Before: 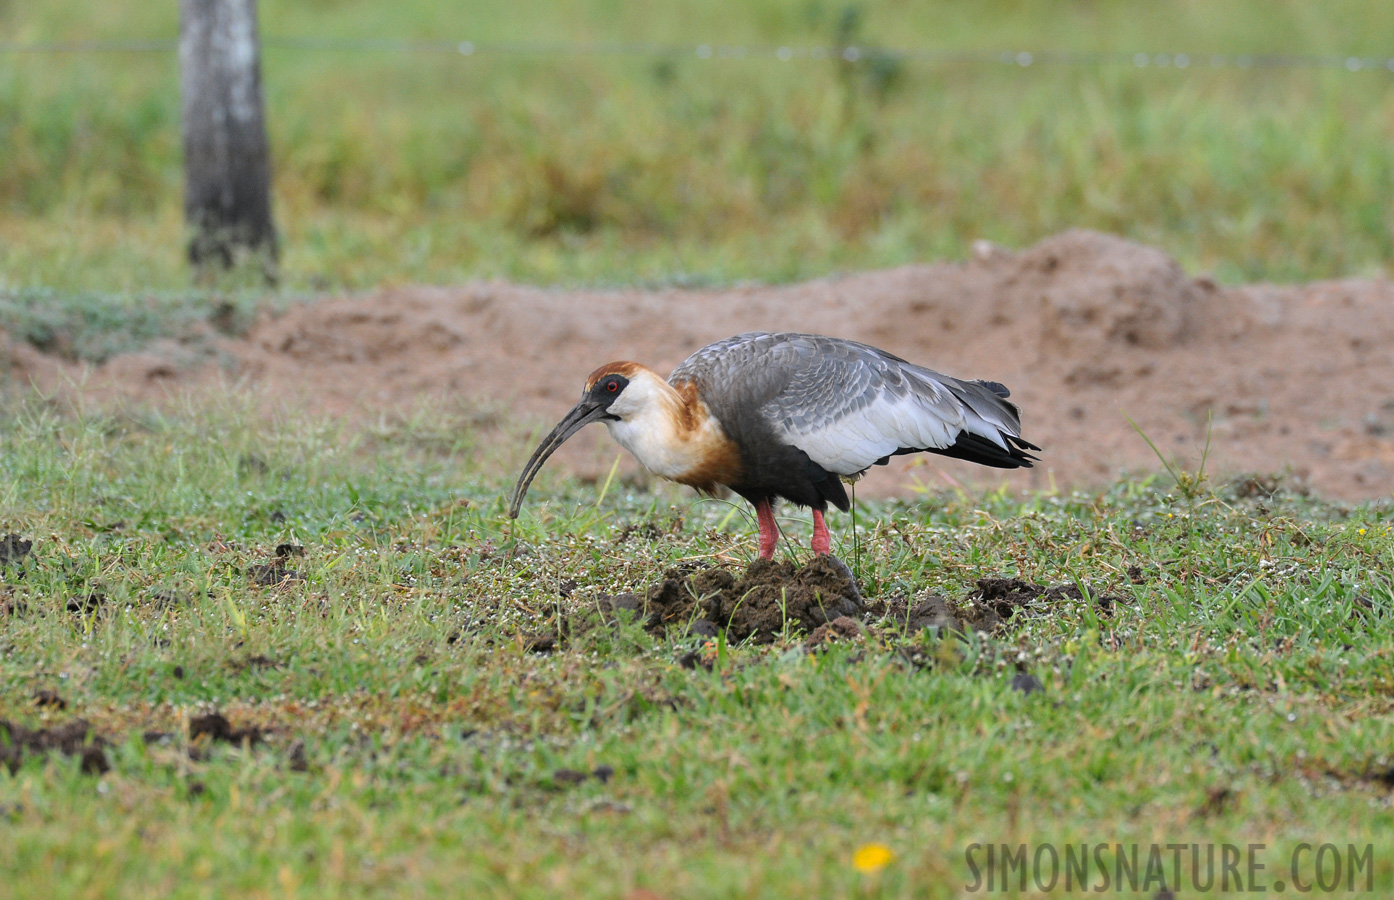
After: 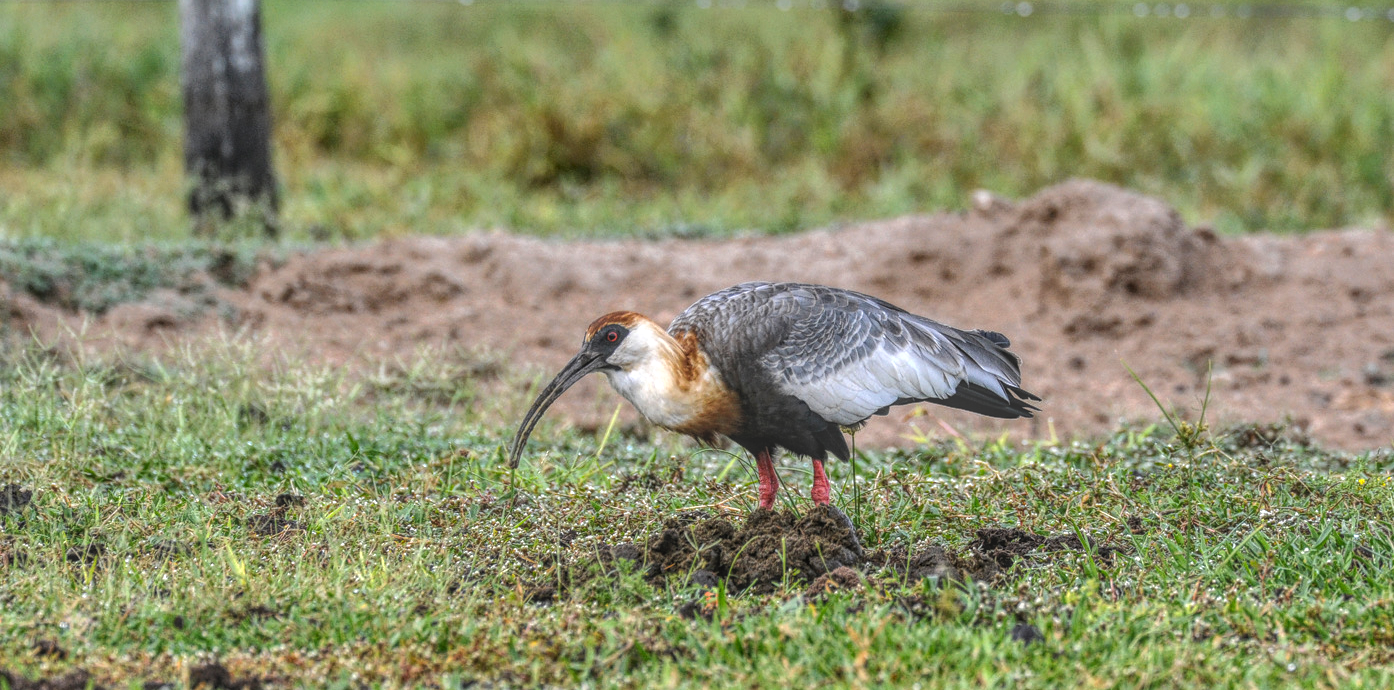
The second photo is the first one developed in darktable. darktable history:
tone equalizer: -8 EV -0.75 EV, -7 EV -0.7 EV, -6 EV -0.6 EV, -5 EV -0.4 EV, -3 EV 0.4 EV, -2 EV 0.6 EV, -1 EV 0.7 EV, +0 EV 0.75 EV, edges refinement/feathering 500, mask exposure compensation -1.57 EV, preserve details no
crop: top 5.667%, bottom 17.637%
graduated density: on, module defaults
local contrast: highlights 20%, shadows 30%, detail 200%, midtone range 0.2
shadows and highlights: shadows 25, highlights -48, soften with gaussian
